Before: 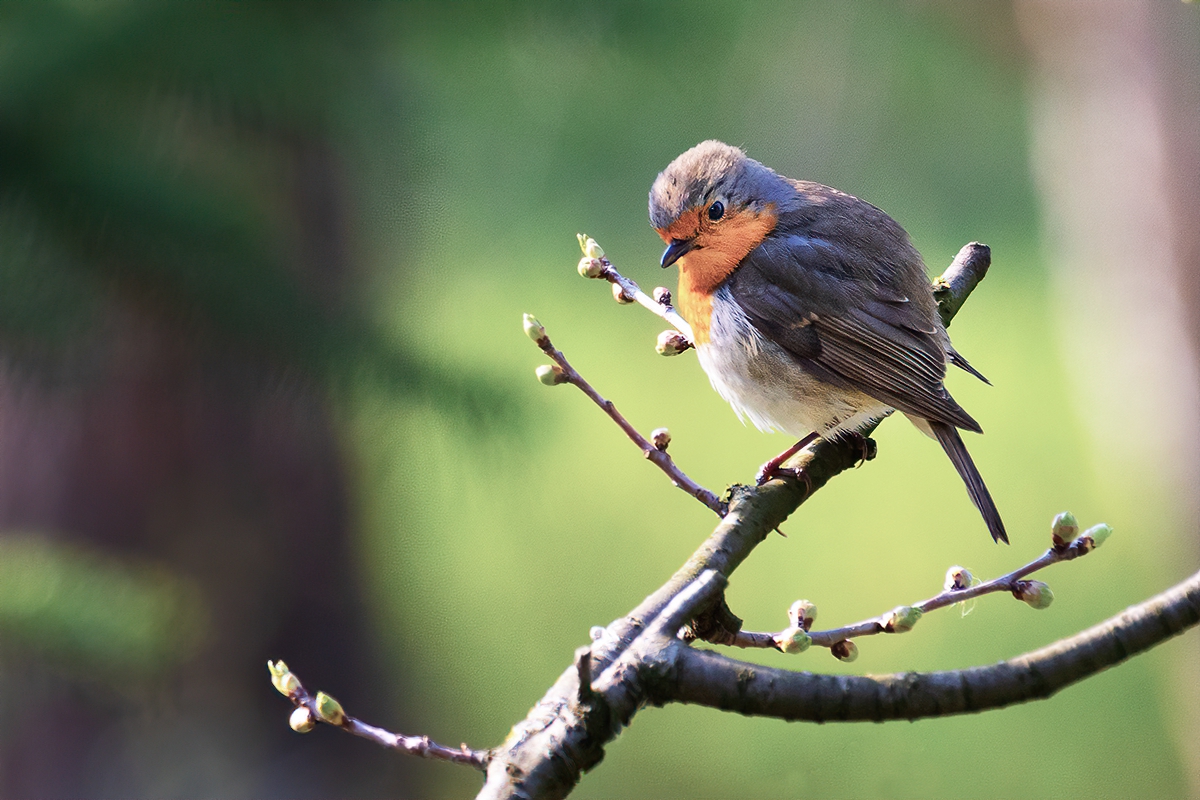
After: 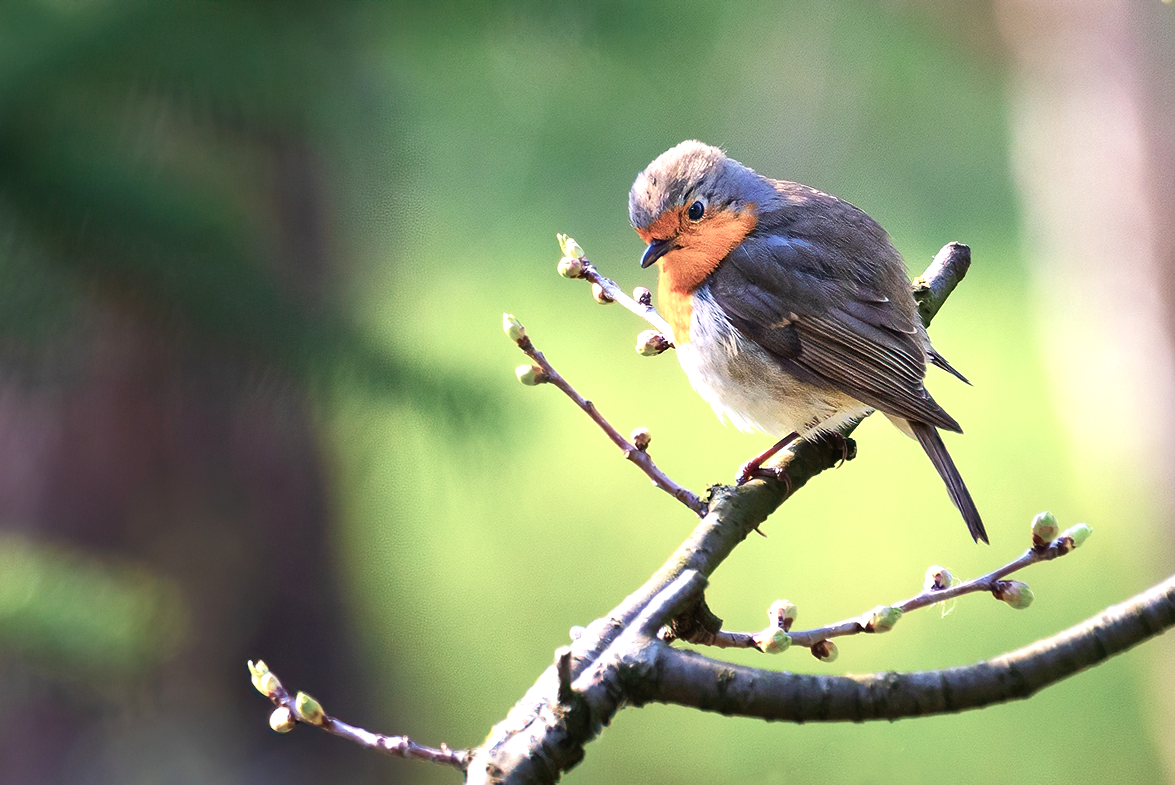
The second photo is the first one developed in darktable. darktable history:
exposure: black level correction 0, exposure 0.5 EV, compensate highlight preservation false
crop: left 1.722%, right 0.28%, bottom 1.806%
